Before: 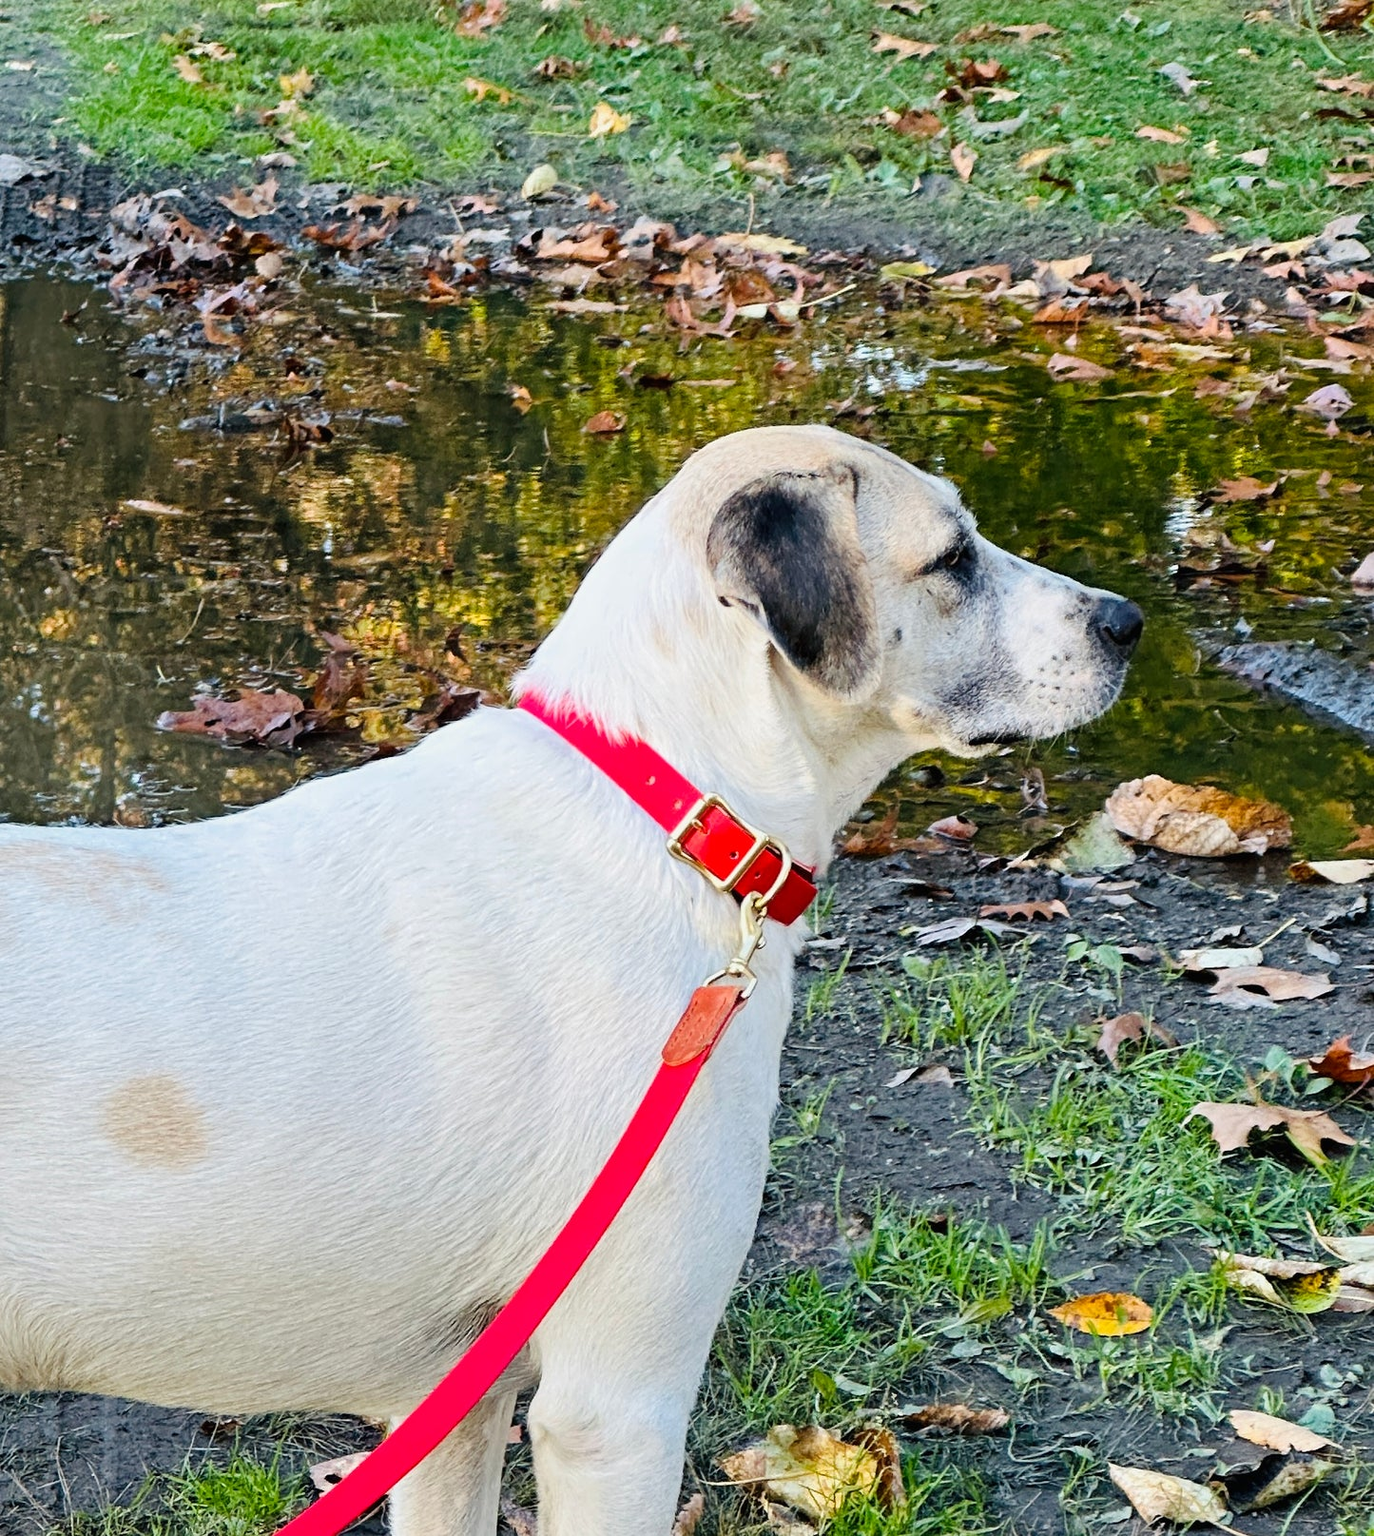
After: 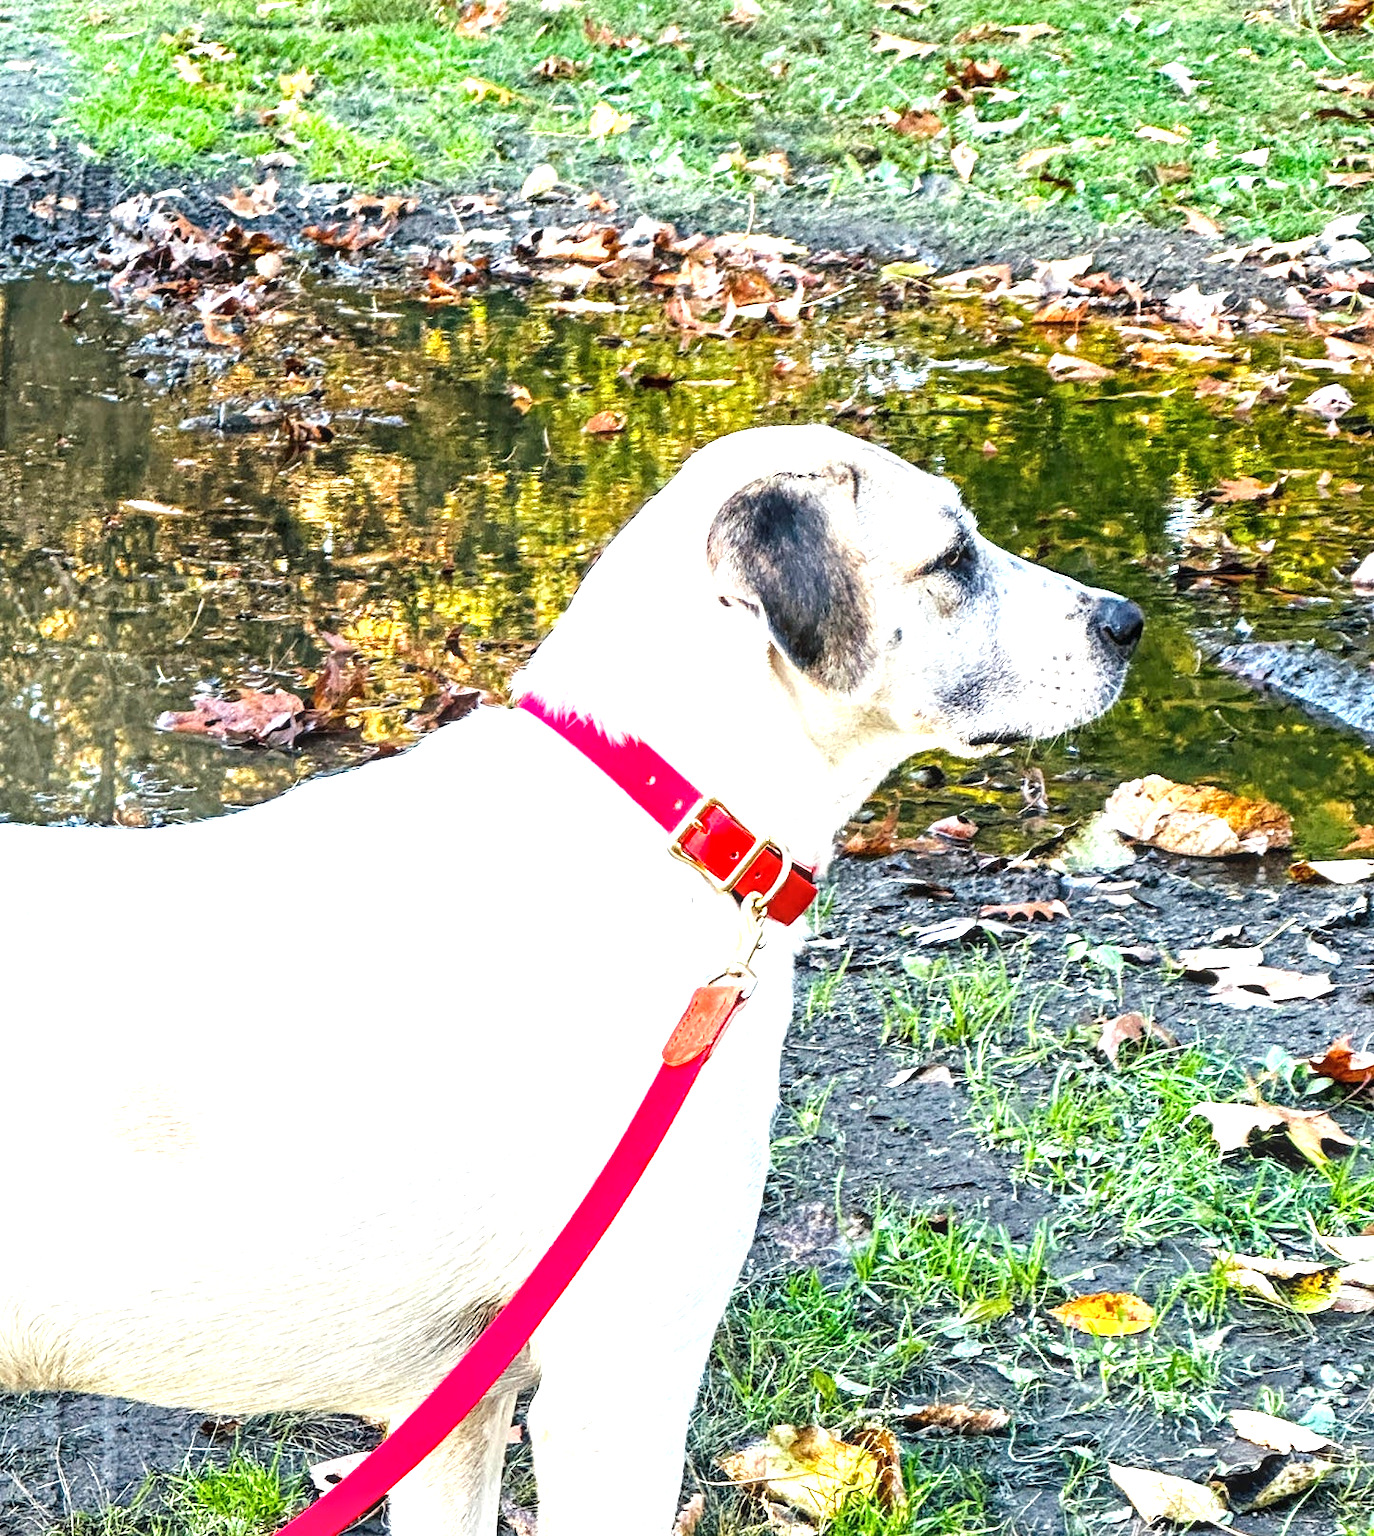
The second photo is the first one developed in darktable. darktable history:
exposure: black level correction 0, exposure 1.199 EV, compensate highlight preservation false
local contrast: detail 130%
